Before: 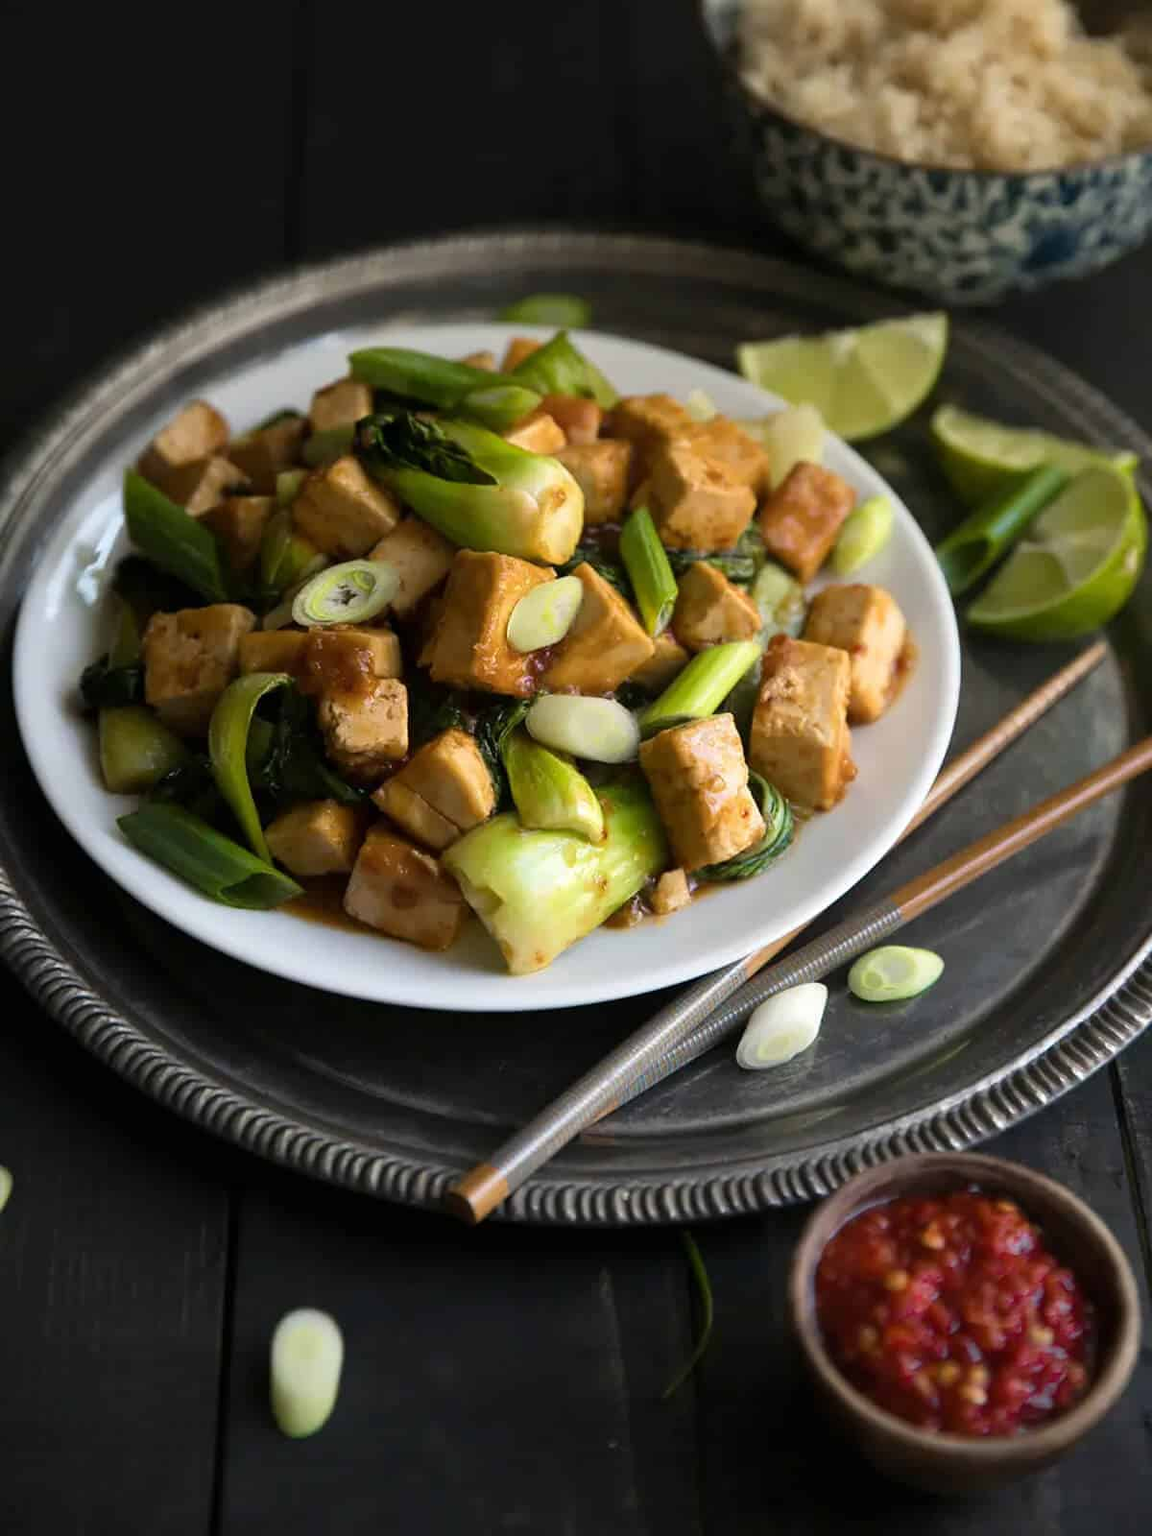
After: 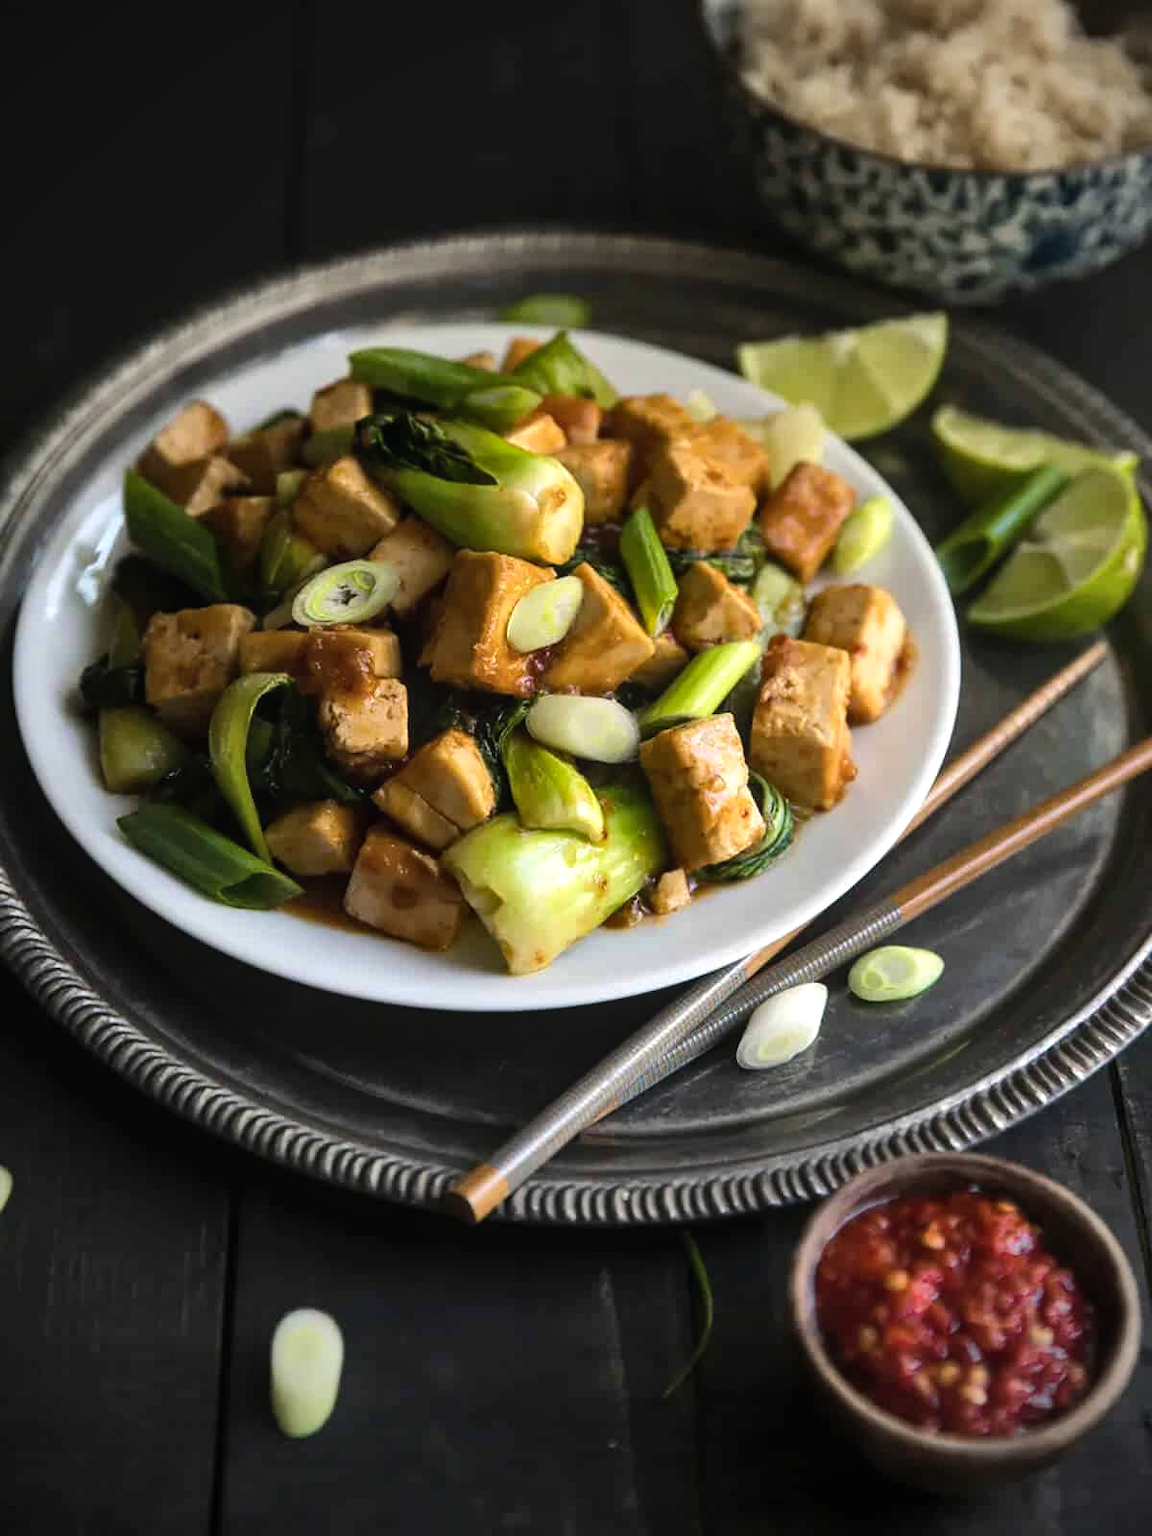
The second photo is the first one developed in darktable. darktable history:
vignetting: fall-off radius 60.92%
tone equalizer: -8 EV -0.417 EV, -7 EV -0.389 EV, -6 EV -0.333 EV, -5 EV -0.222 EV, -3 EV 0.222 EV, -2 EV 0.333 EV, -1 EV 0.389 EV, +0 EV 0.417 EV, edges refinement/feathering 500, mask exposure compensation -1.57 EV, preserve details no
local contrast: detail 110%
shadows and highlights: shadows 37.27, highlights -28.18, soften with gaussian
